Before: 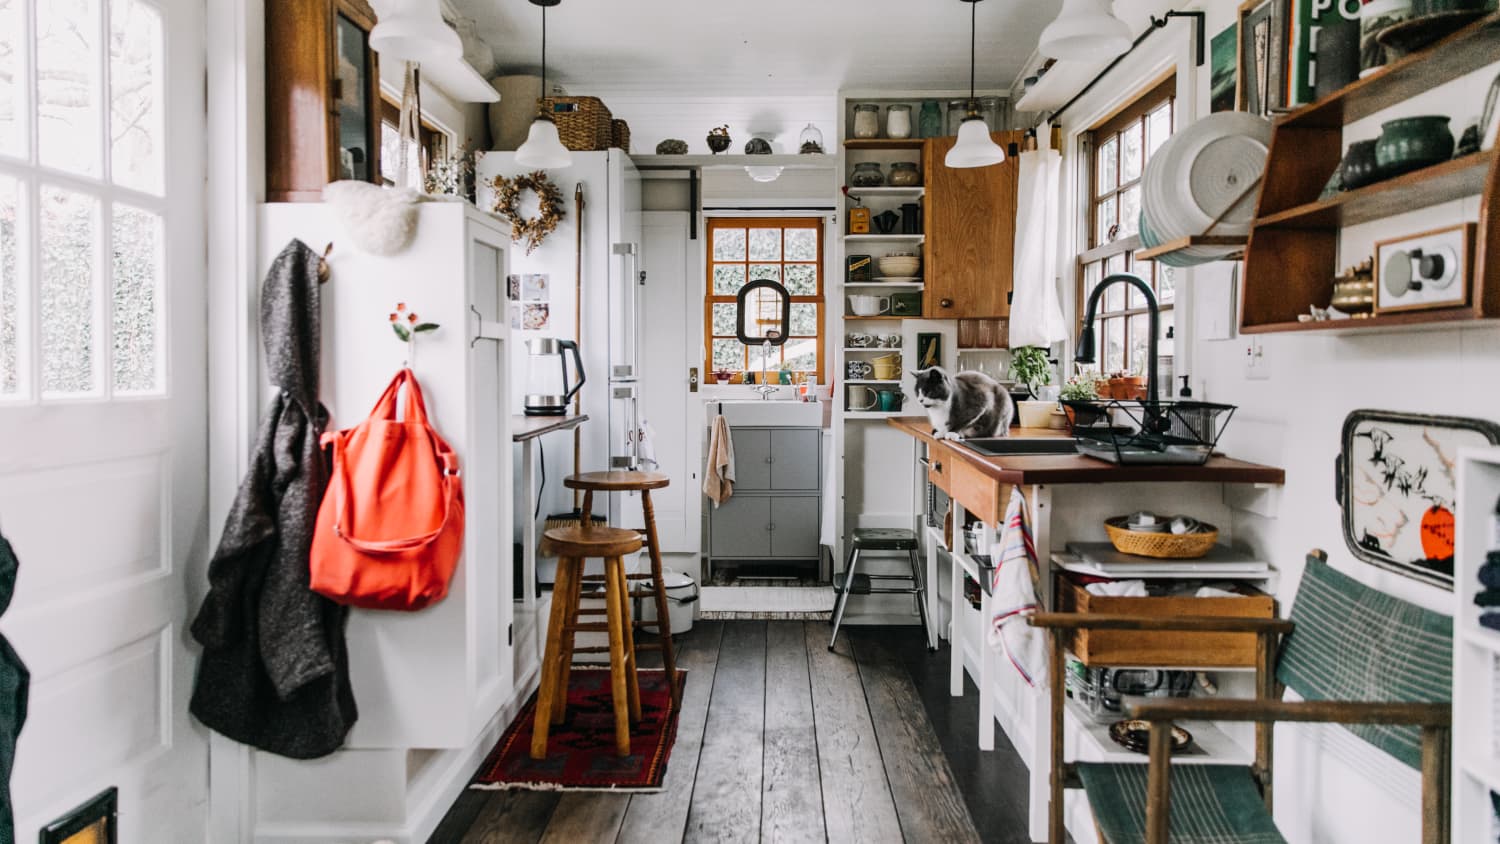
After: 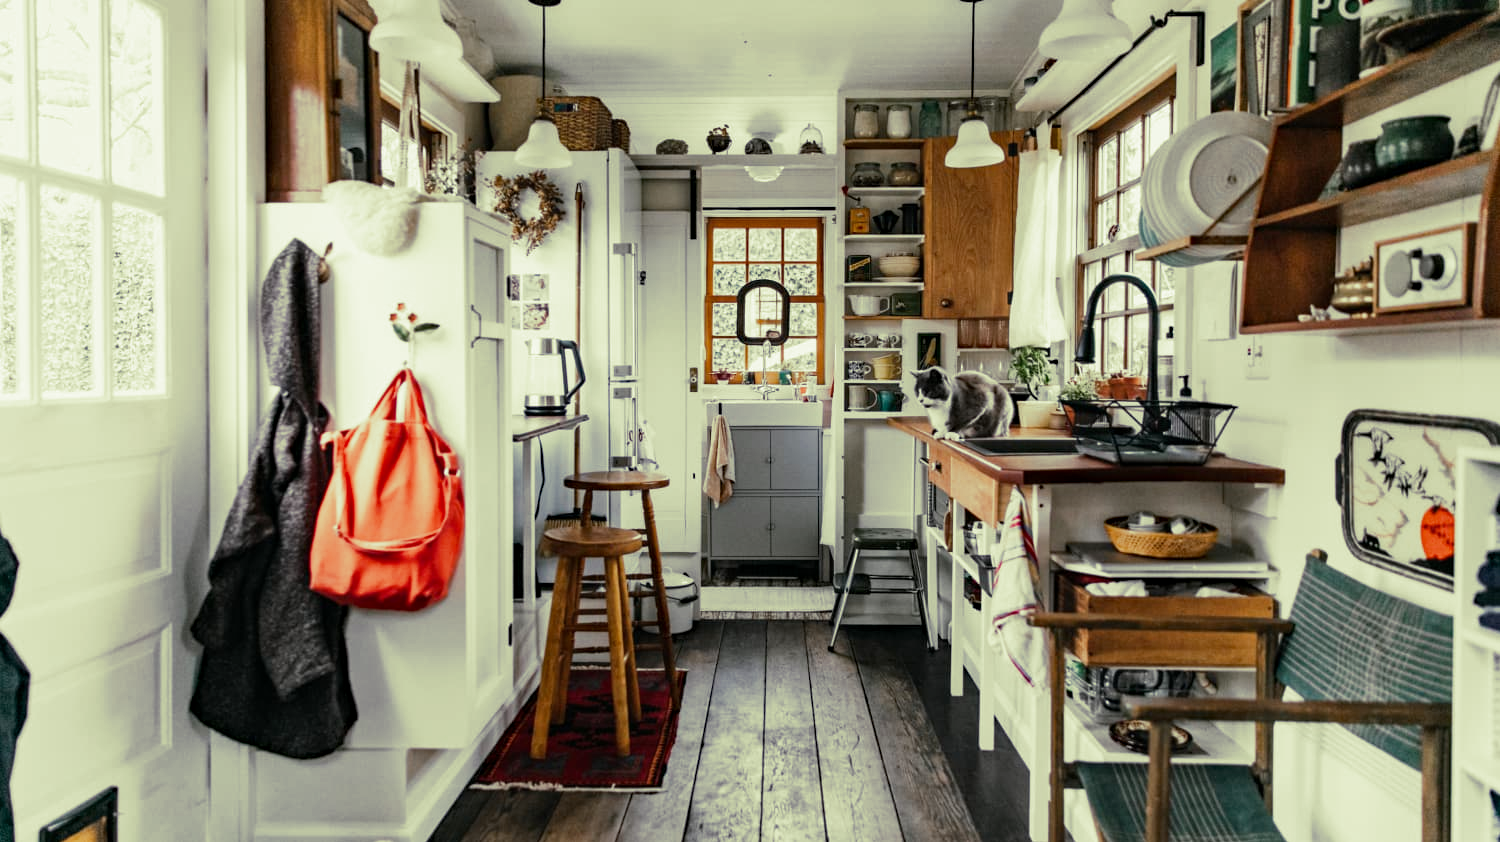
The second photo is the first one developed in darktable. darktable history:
crop: top 0.05%, bottom 0.098%
split-toning: shadows › hue 290.82°, shadows › saturation 0.34, highlights › saturation 0.38, balance 0, compress 50%
haze removal: compatibility mode true, adaptive false
